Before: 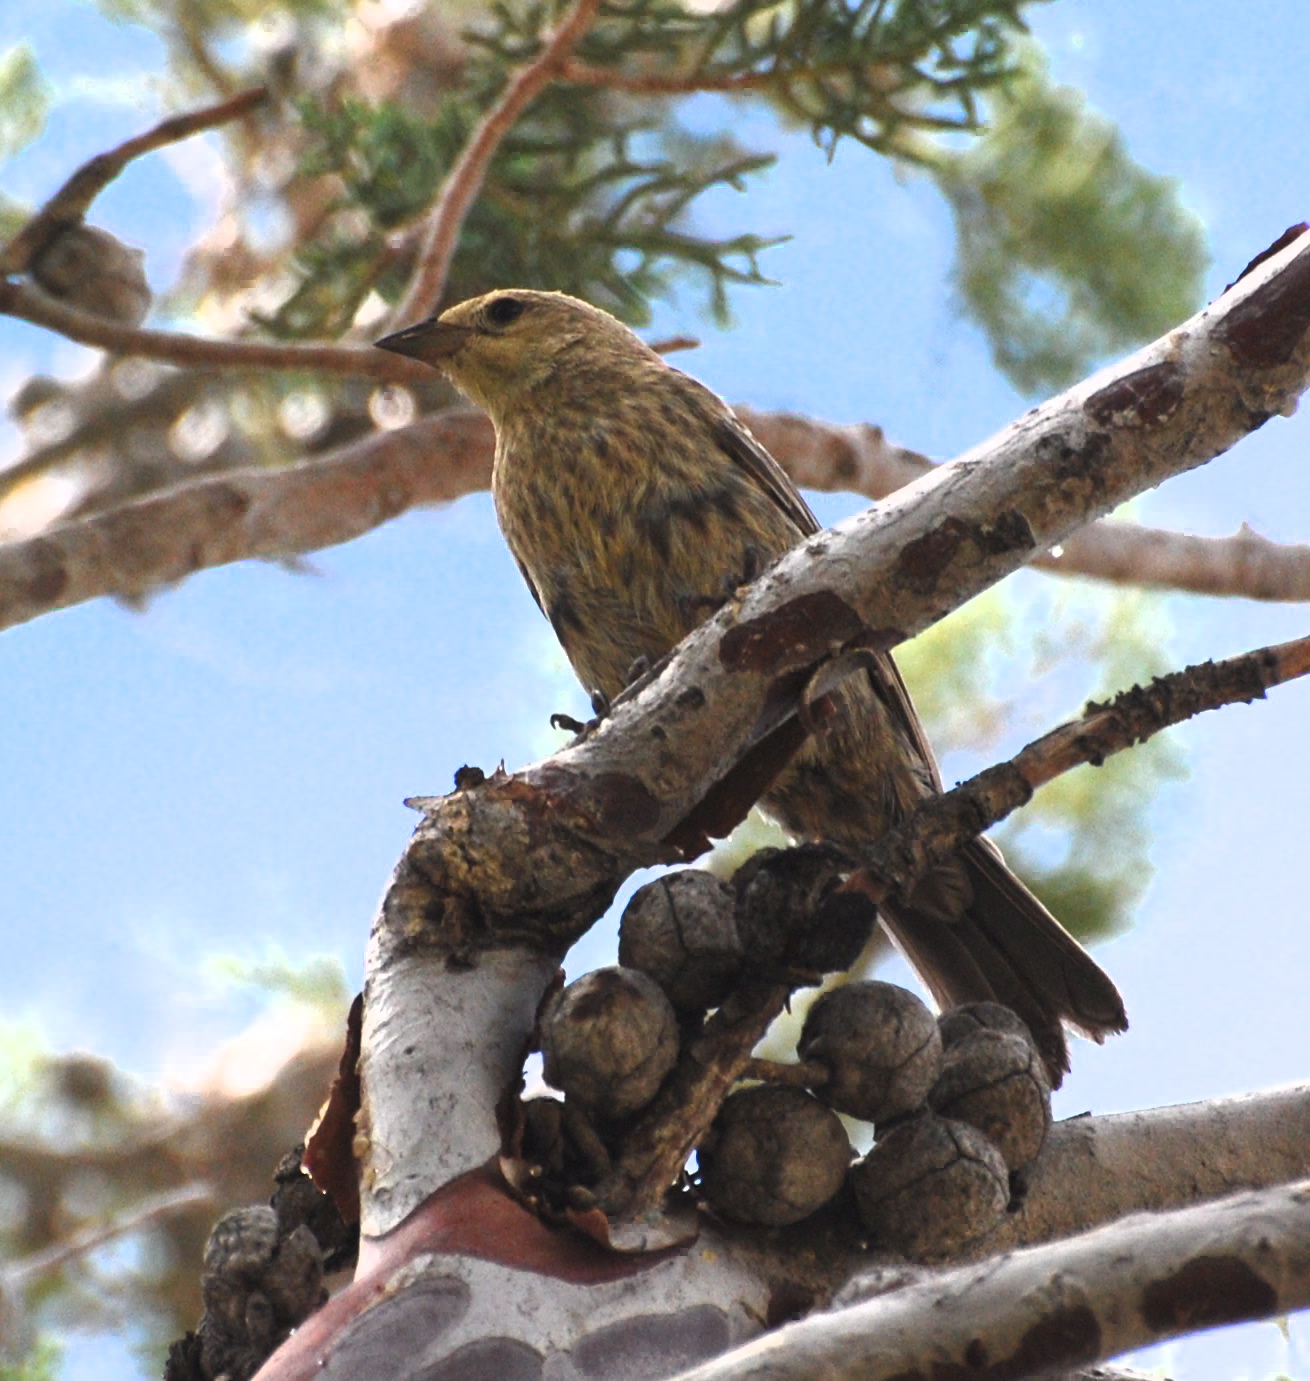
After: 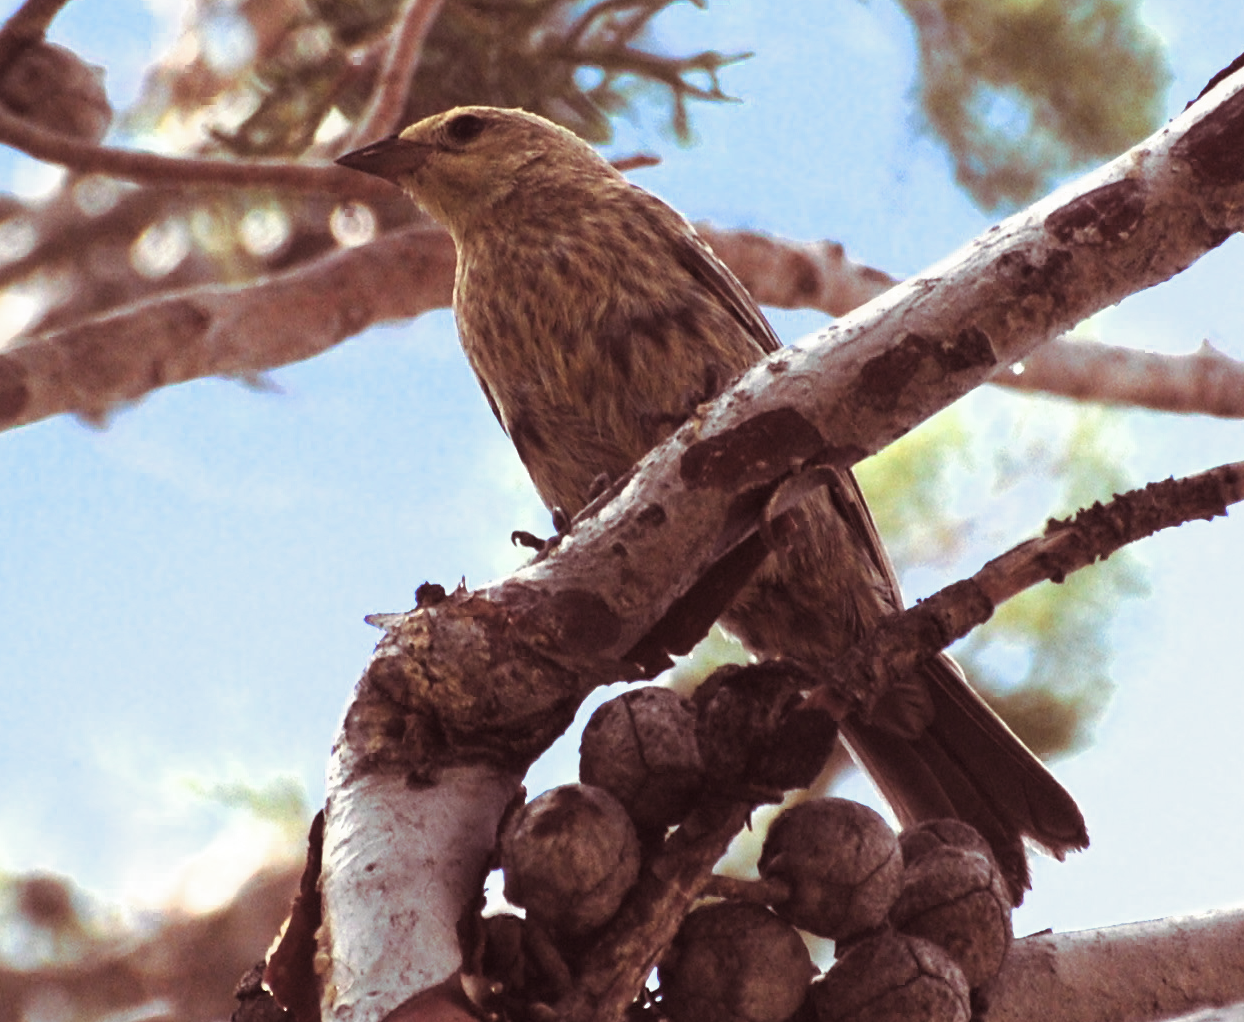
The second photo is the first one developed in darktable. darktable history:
split-toning: shadows › hue 360°
crop and rotate: left 2.991%, top 13.302%, right 1.981%, bottom 12.636%
